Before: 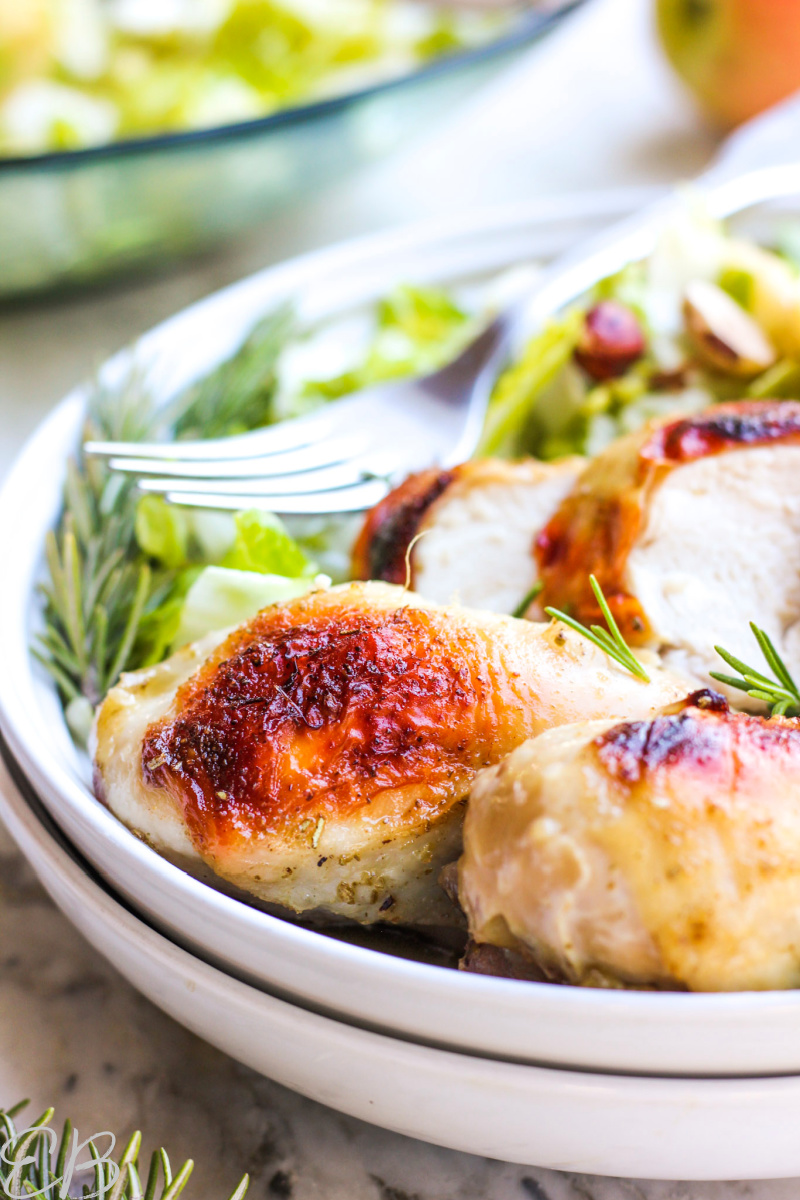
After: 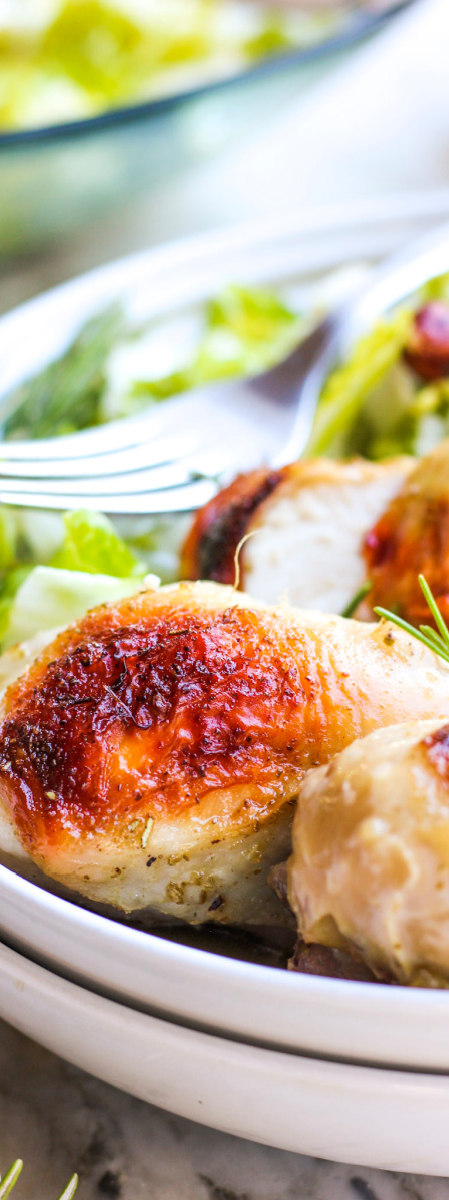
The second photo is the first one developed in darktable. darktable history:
crop: left 21.383%, right 22.369%
